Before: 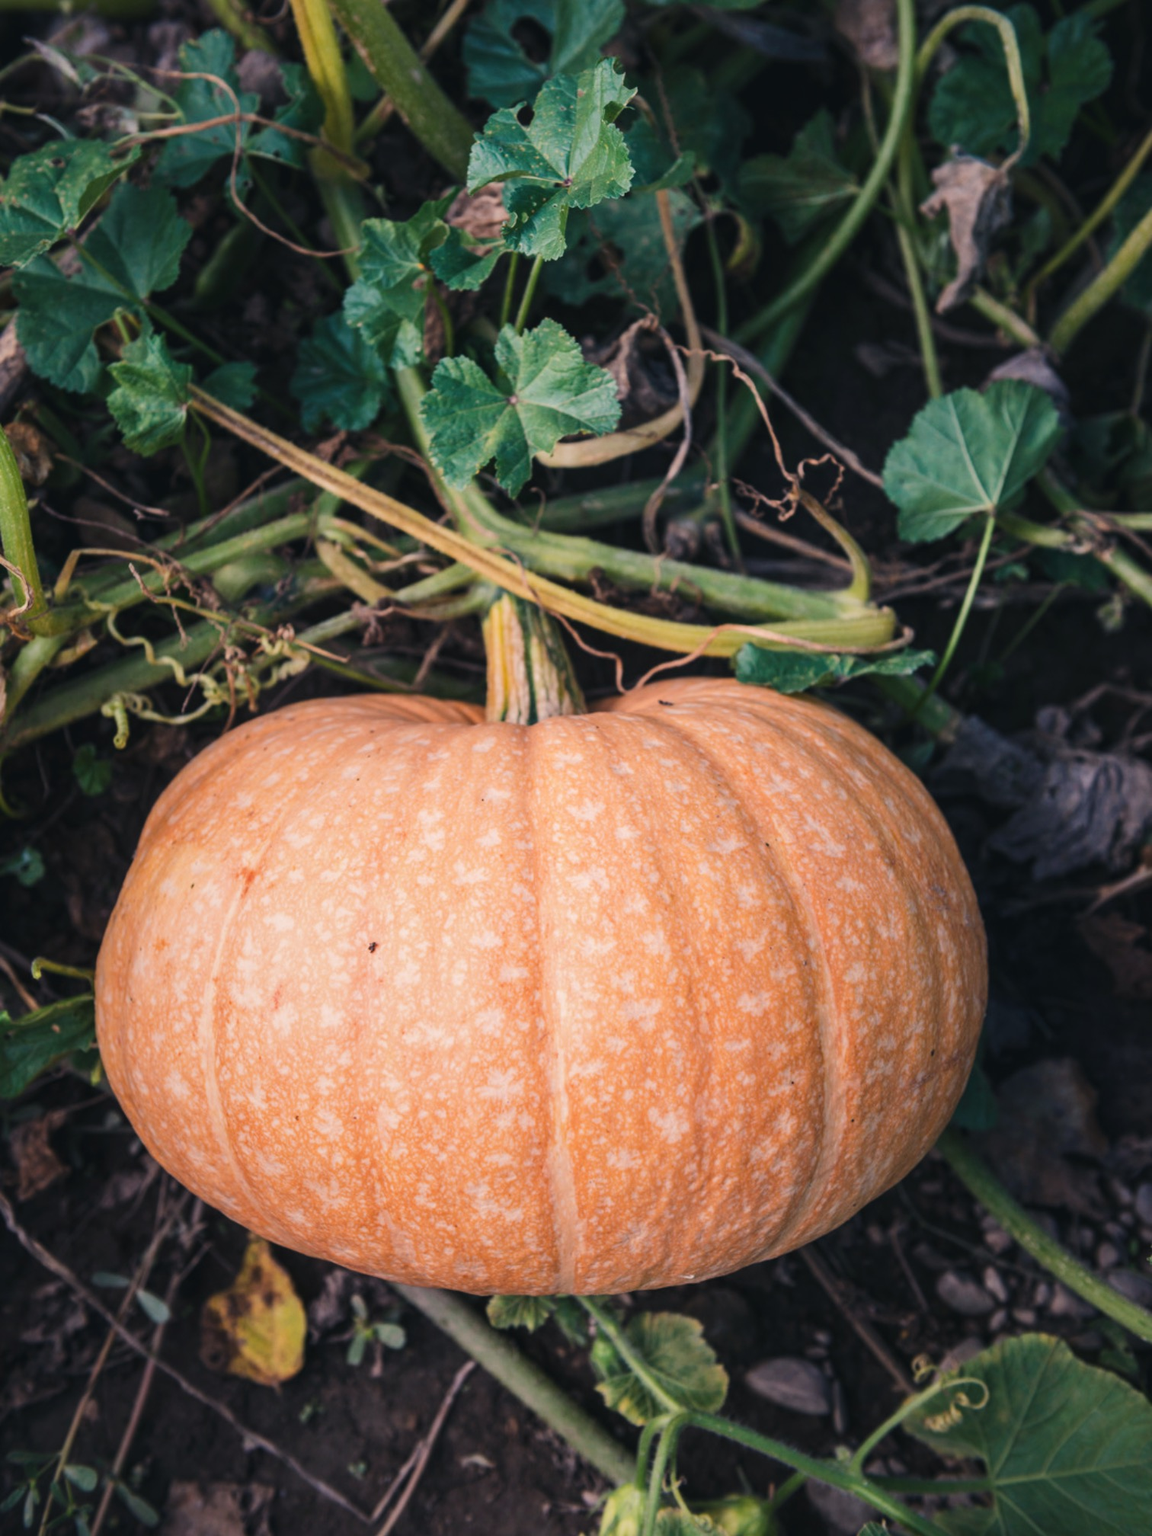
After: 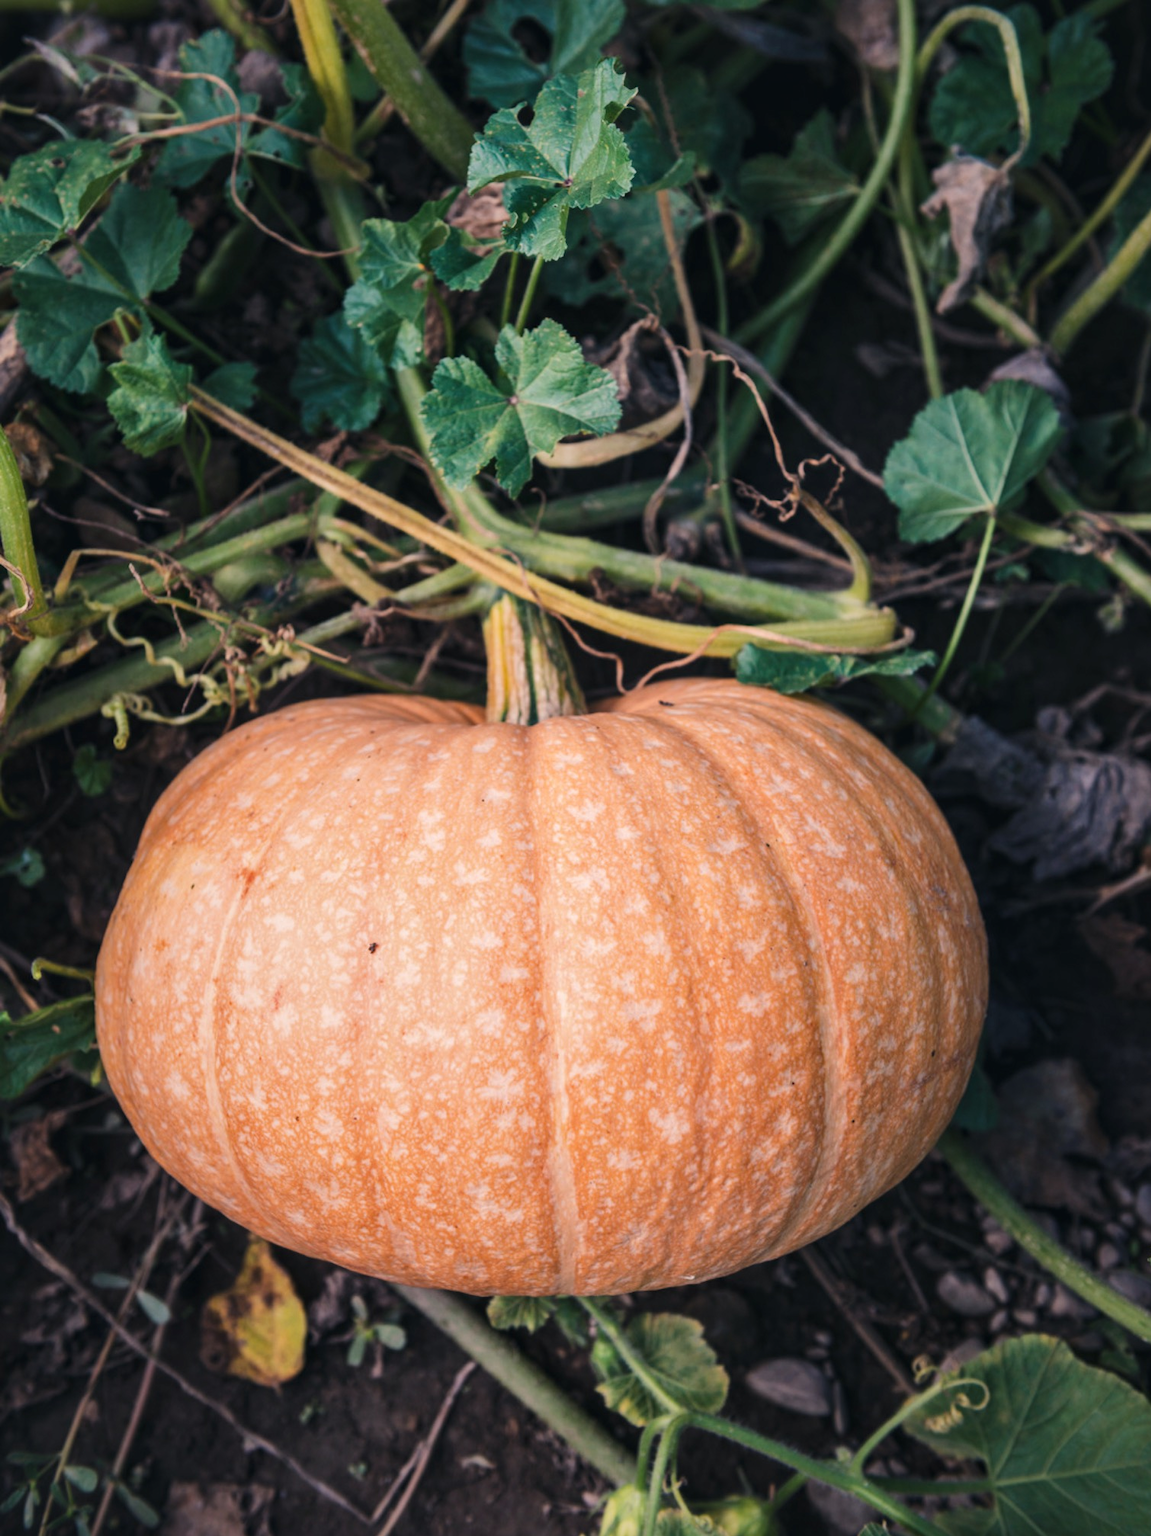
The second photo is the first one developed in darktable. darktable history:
local contrast: mode bilateral grid, contrast 19, coarseness 51, detail 119%, midtone range 0.2
crop: left 0.031%
